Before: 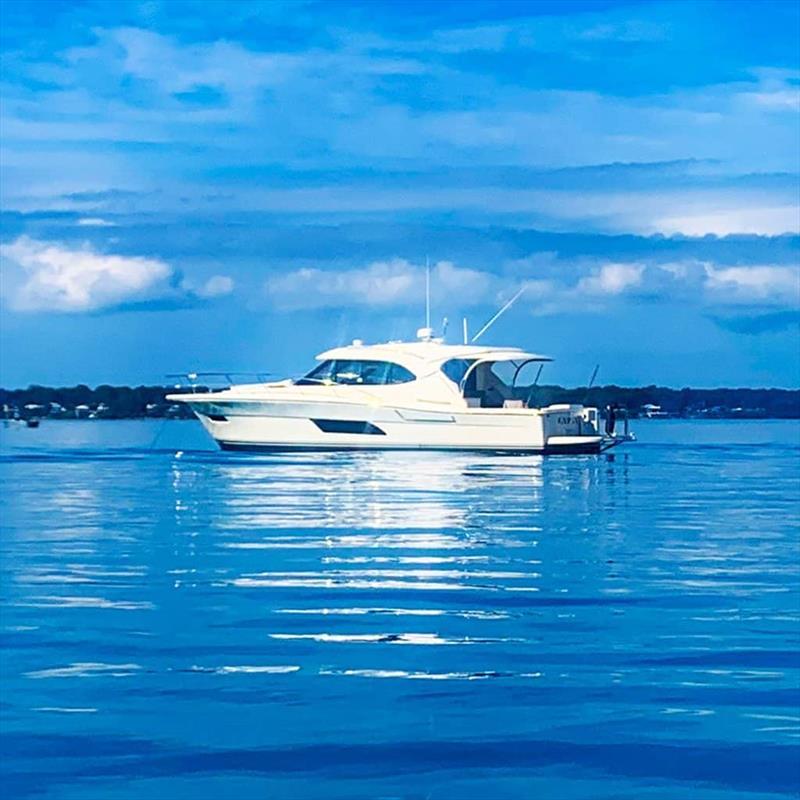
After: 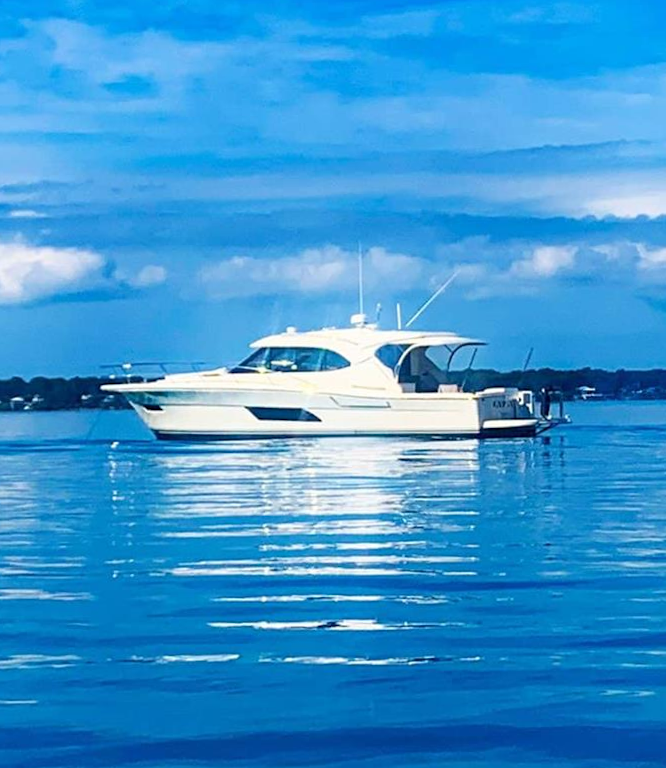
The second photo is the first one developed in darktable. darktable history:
crop: left 8.026%, right 7.374%
rotate and perspective: rotation -1°, crop left 0.011, crop right 0.989, crop top 0.025, crop bottom 0.975
